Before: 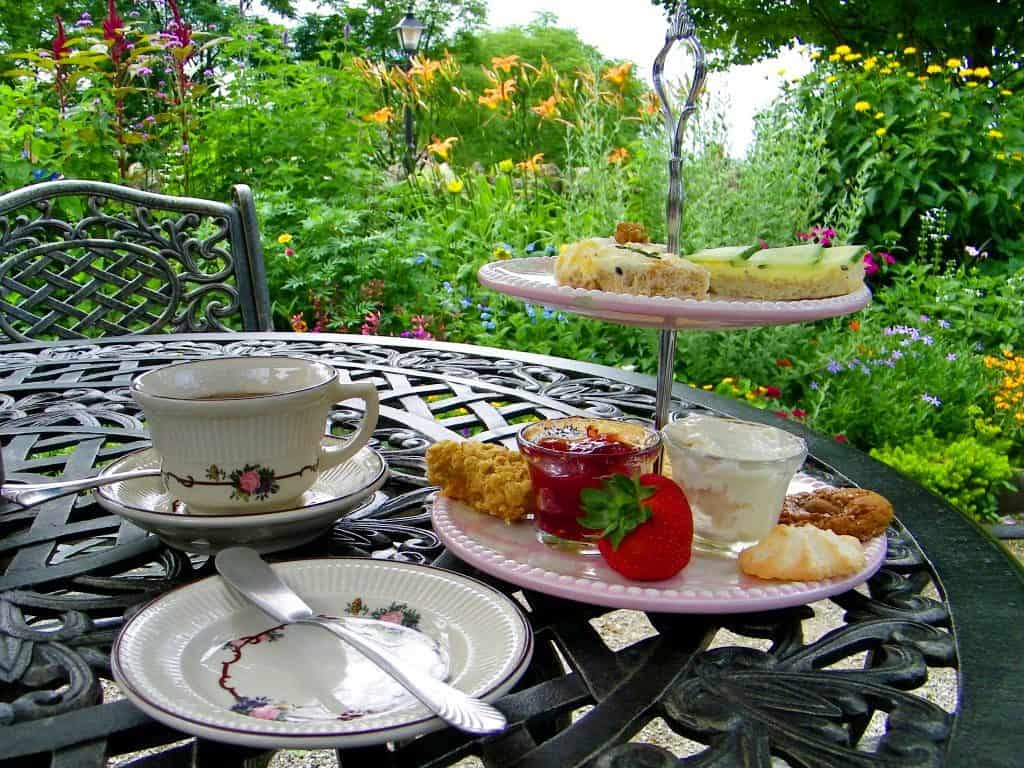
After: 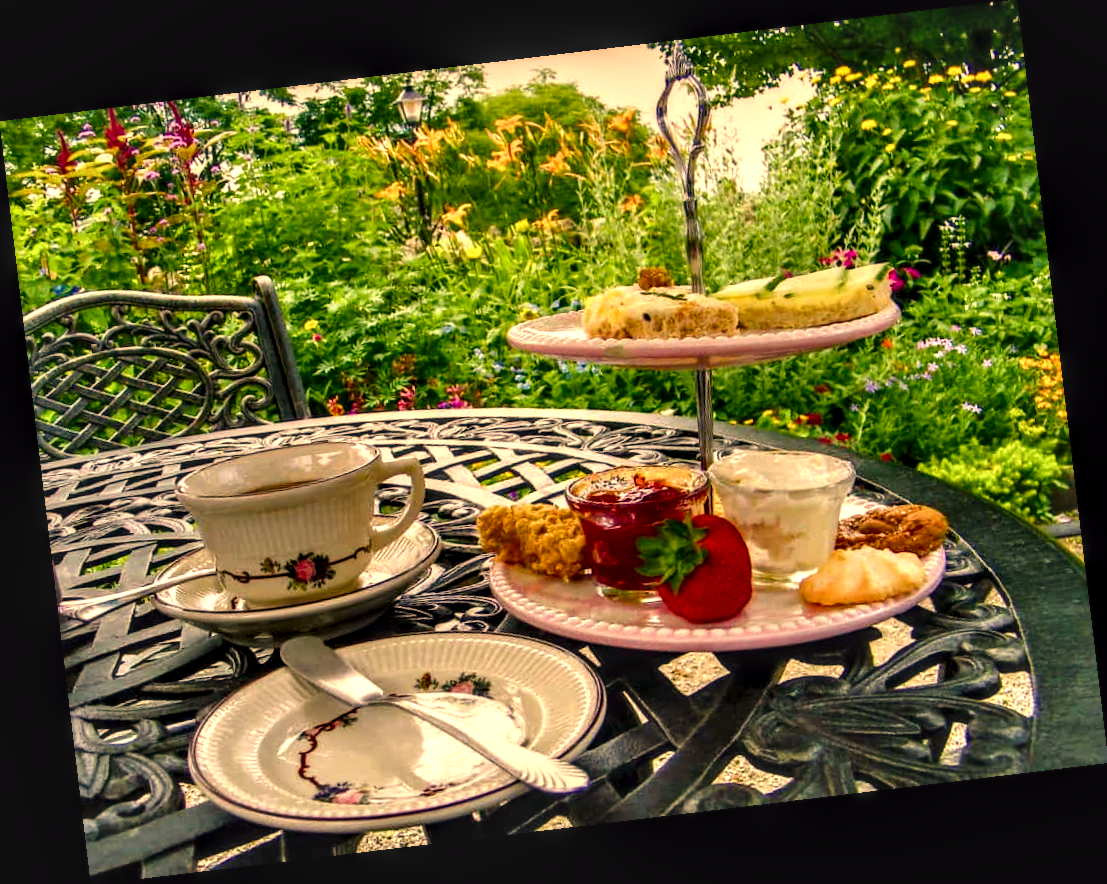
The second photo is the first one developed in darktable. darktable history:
exposure: compensate highlight preservation false
local contrast: highlights 19%, detail 186%
white balance: red 1.138, green 0.996, blue 0.812
rotate and perspective: rotation -6.83°, automatic cropping off
color balance rgb: shadows lift › chroma 2%, shadows lift › hue 247.2°, power › chroma 0.3%, power › hue 25.2°, highlights gain › chroma 3%, highlights gain › hue 60°, global offset › luminance 0.75%, perceptual saturation grading › global saturation 20%, perceptual saturation grading › highlights -20%, perceptual saturation grading › shadows 30%, global vibrance 20%
graduated density: density 0.38 EV, hardness 21%, rotation -6.11°, saturation 32%
contrast equalizer: y [[0.5 ×4, 0.467, 0.376], [0.5 ×6], [0.5 ×6], [0 ×6], [0 ×6]]
